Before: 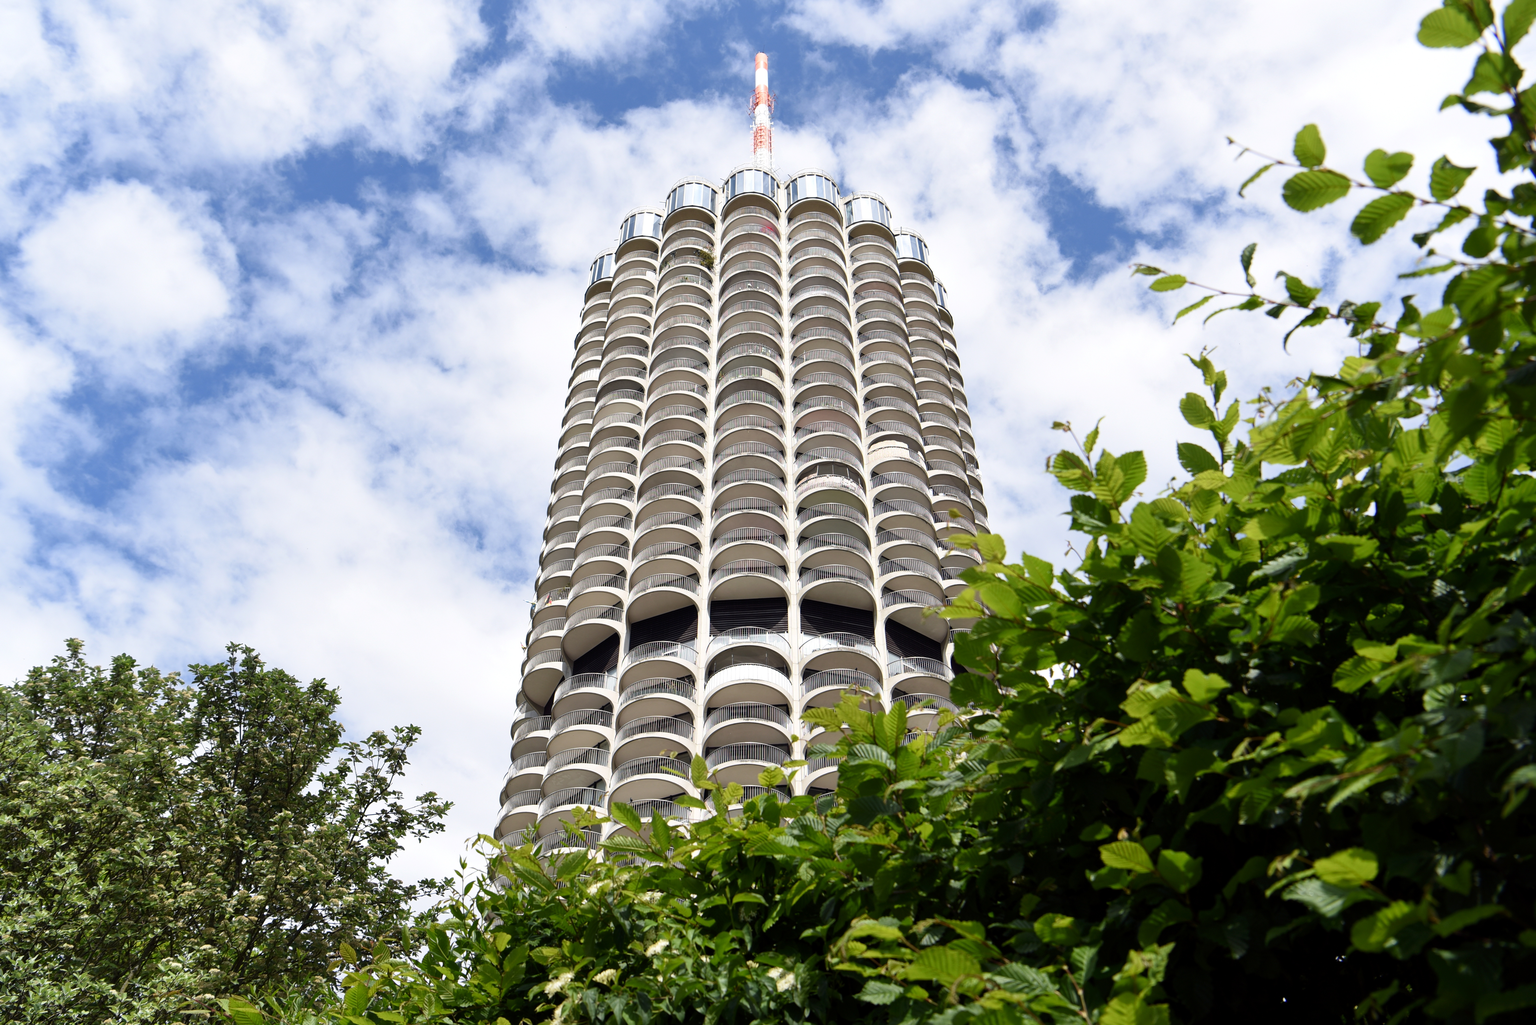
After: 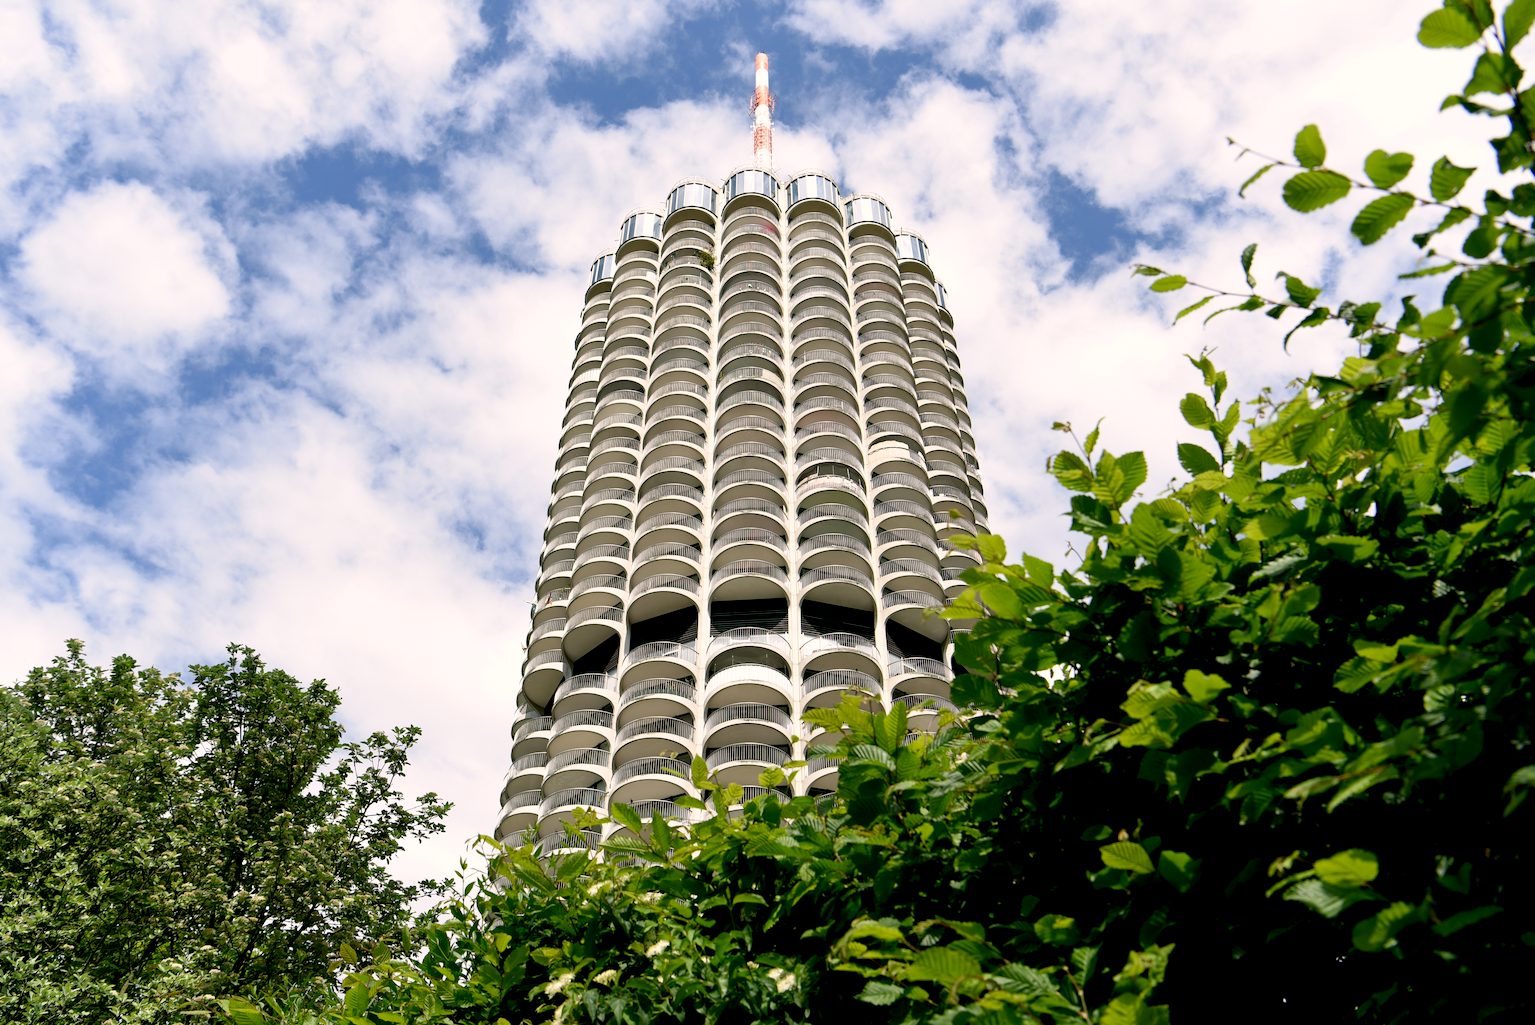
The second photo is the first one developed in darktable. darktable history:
color correction: highlights a* 4.02, highlights b* 4.98, shadows a* -7.55, shadows b* 4.98
exposure: black level correction 0.01, exposure 0.011 EV, compensate highlight preservation false
